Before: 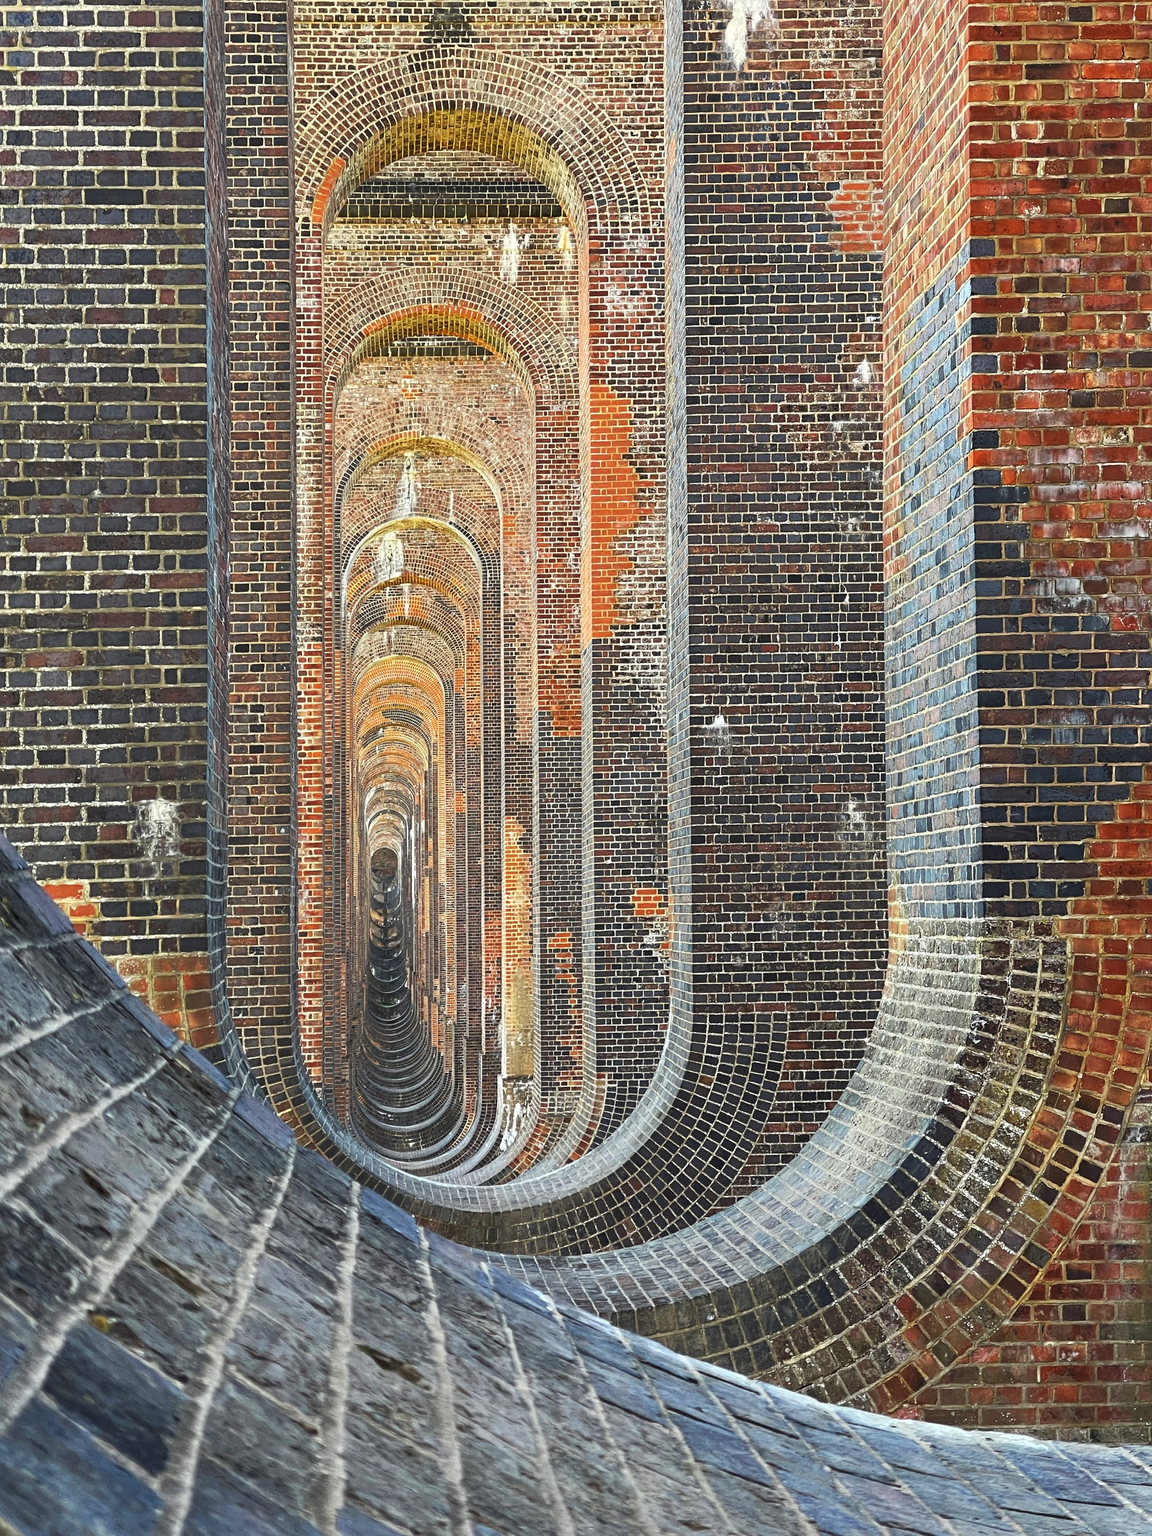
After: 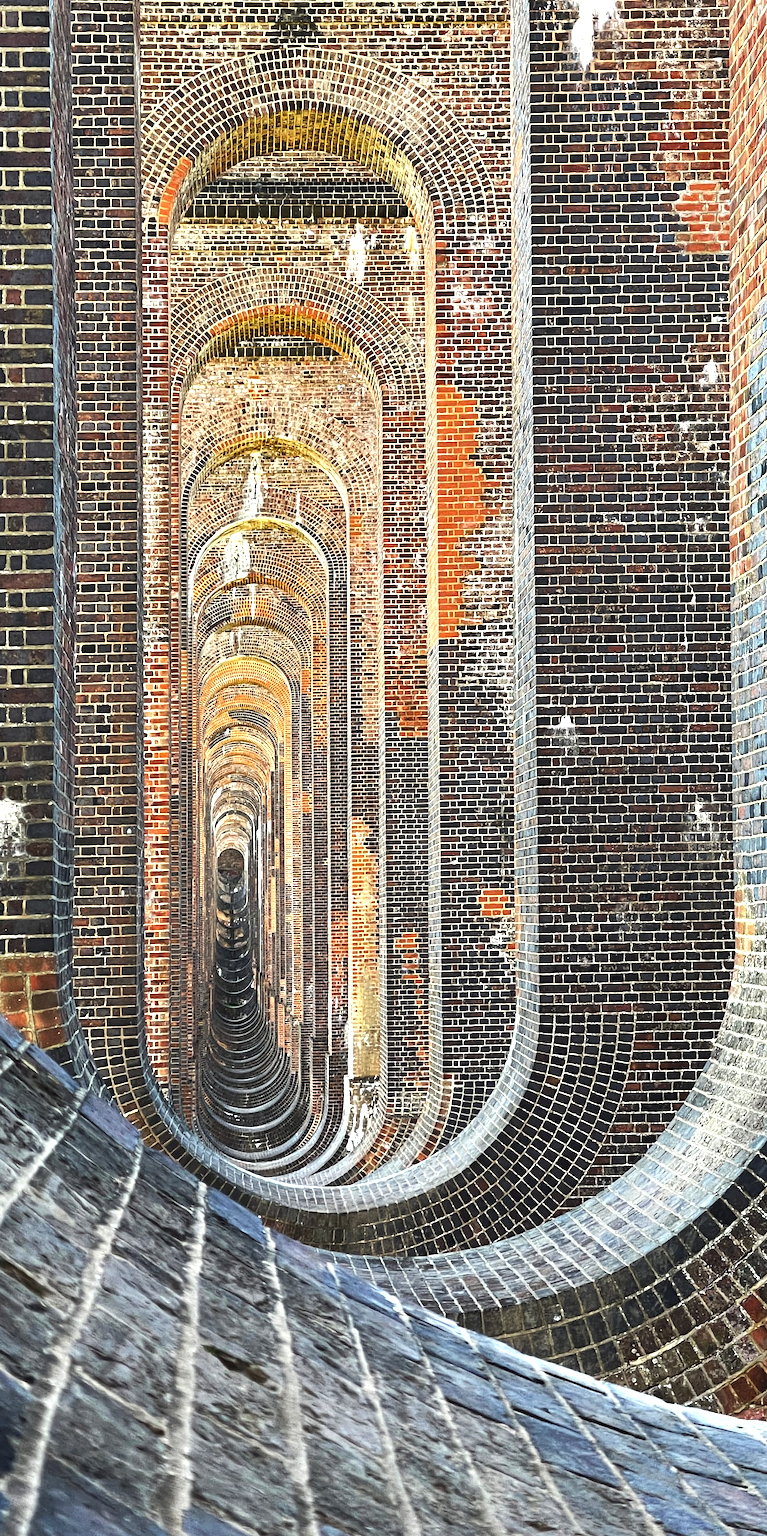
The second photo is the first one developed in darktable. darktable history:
crop and rotate: left 13.368%, right 20.003%
shadows and highlights: shadows 5.79, soften with gaussian
tone equalizer: -8 EV -0.785 EV, -7 EV -0.717 EV, -6 EV -0.564 EV, -5 EV -0.363 EV, -3 EV 0.381 EV, -2 EV 0.6 EV, -1 EV 0.675 EV, +0 EV 0.728 EV, edges refinement/feathering 500, mask exposure compensation -1.57 EV, preserve details no
